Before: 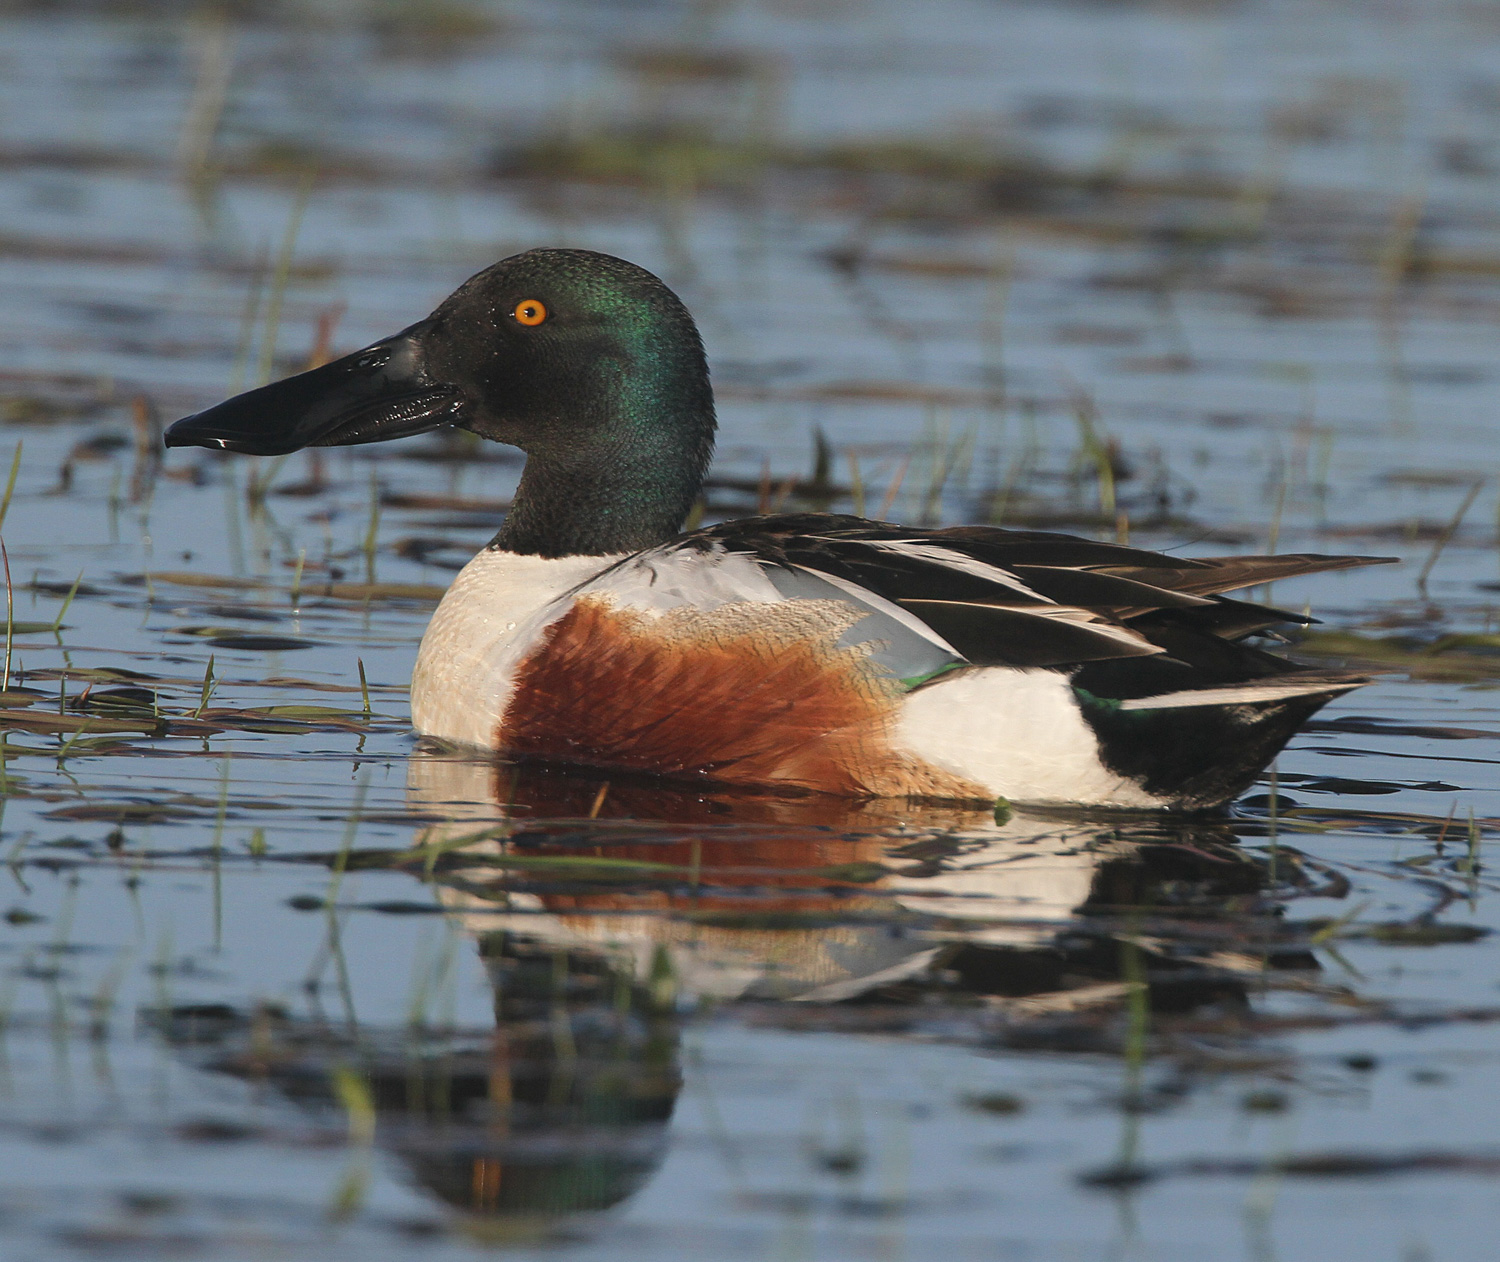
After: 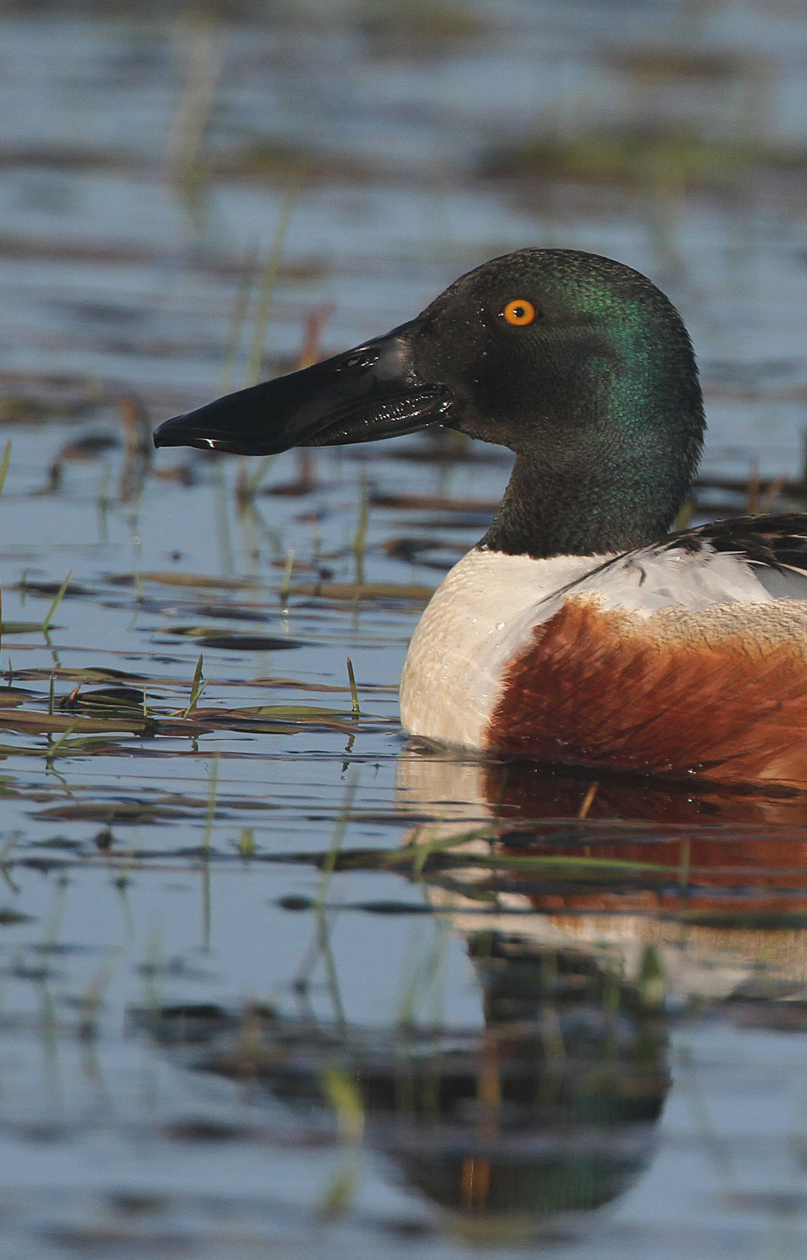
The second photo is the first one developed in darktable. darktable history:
crop: left 0.796%, right 45.399%, bottom 0.085%
